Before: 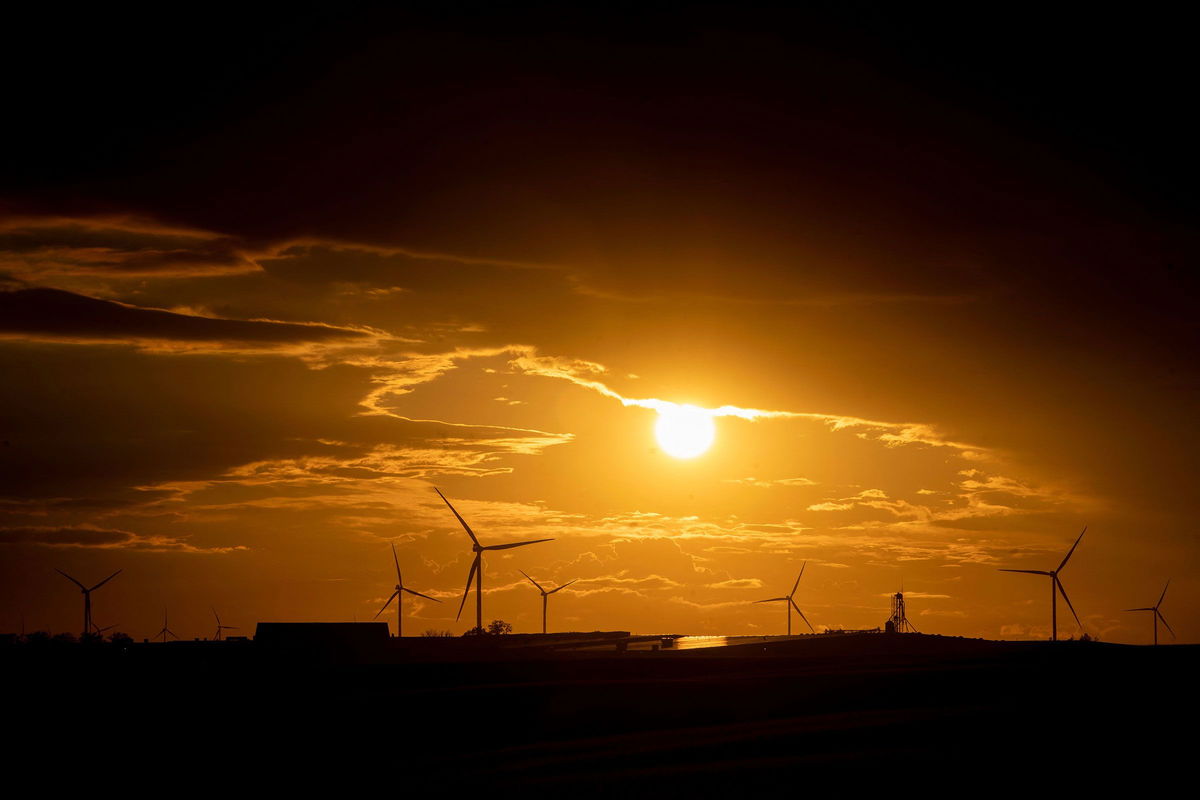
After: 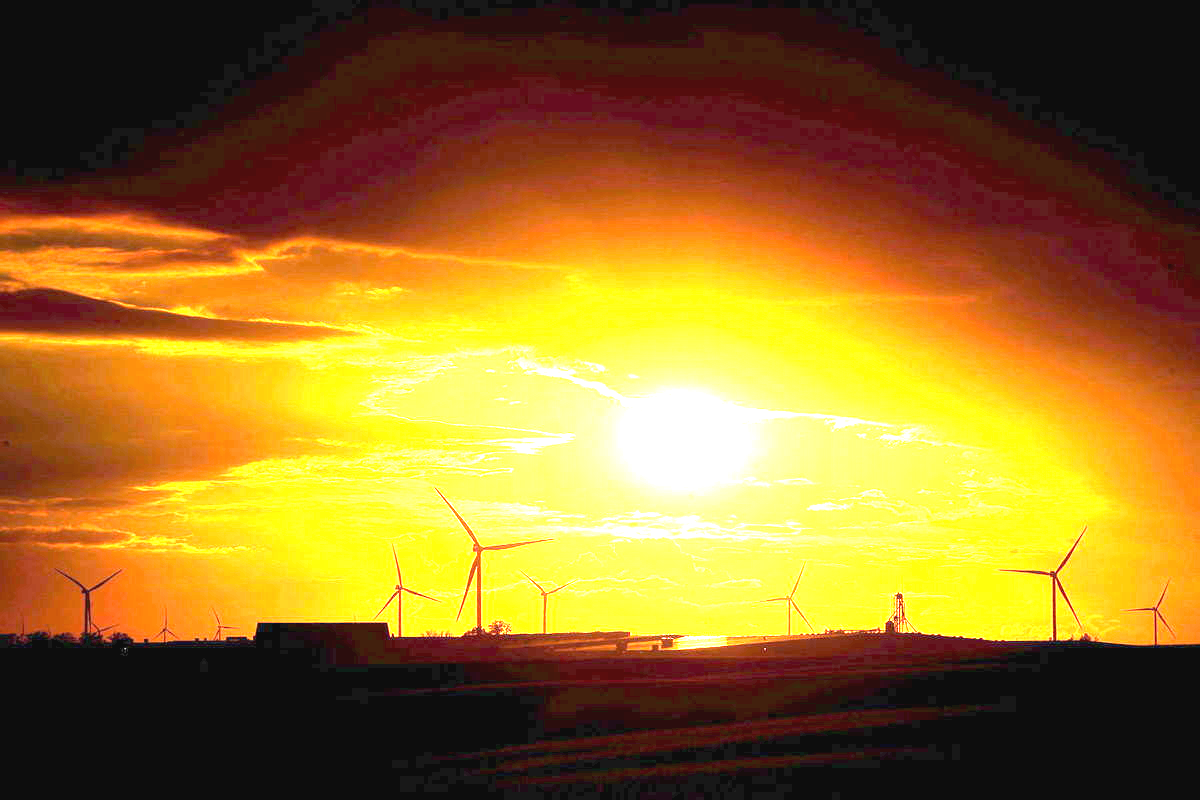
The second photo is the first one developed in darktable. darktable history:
exposure: black level correction 0, exposure 4.056 EV, compensate highlight preservation false
